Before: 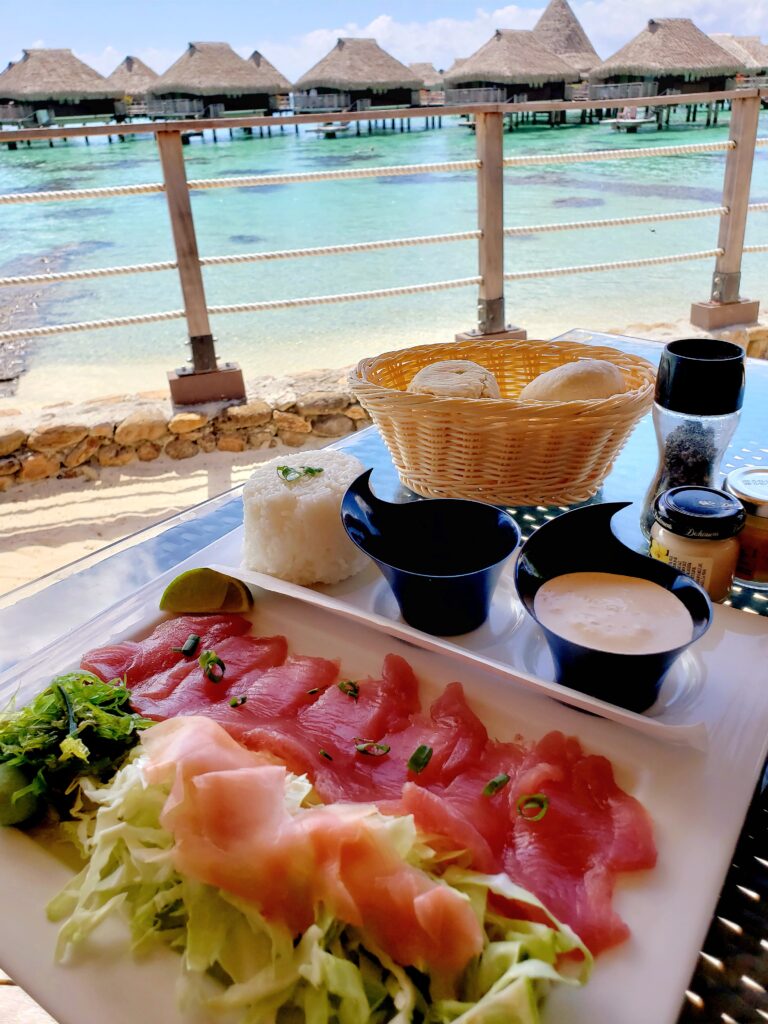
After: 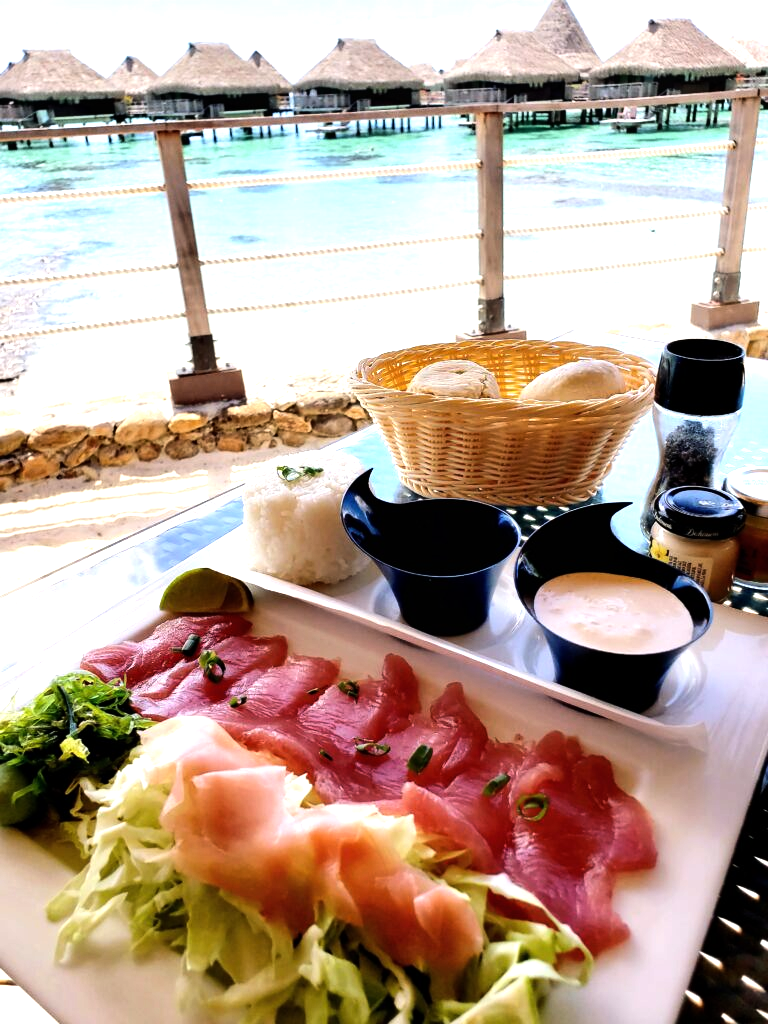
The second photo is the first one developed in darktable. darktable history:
tone equalizer: -8 EV -1.06 EV, -7 EV -1.04 EV, -6 EV -0.902 EV, -5 EV -0.615 EV, -3 EV 0.592 EV, -2 EV 0.894 EV, -1 EV 1 EV, +0 EV 1.07 EV, edges refinement/feathering 500, mask exposure compensation -1.57 EV, preserve details no
